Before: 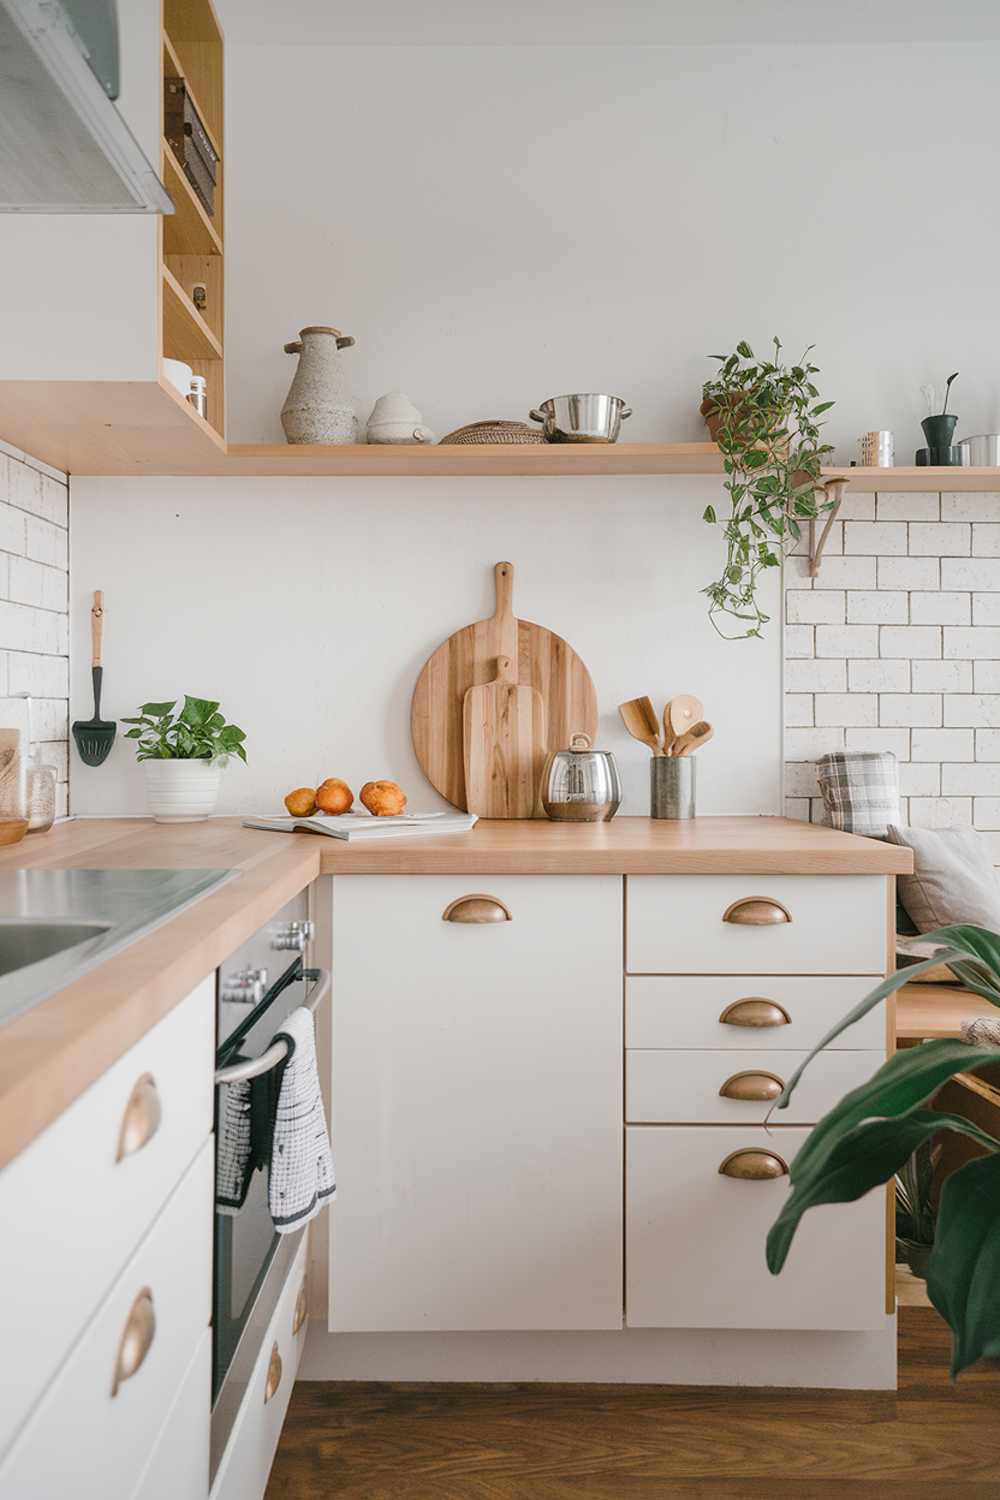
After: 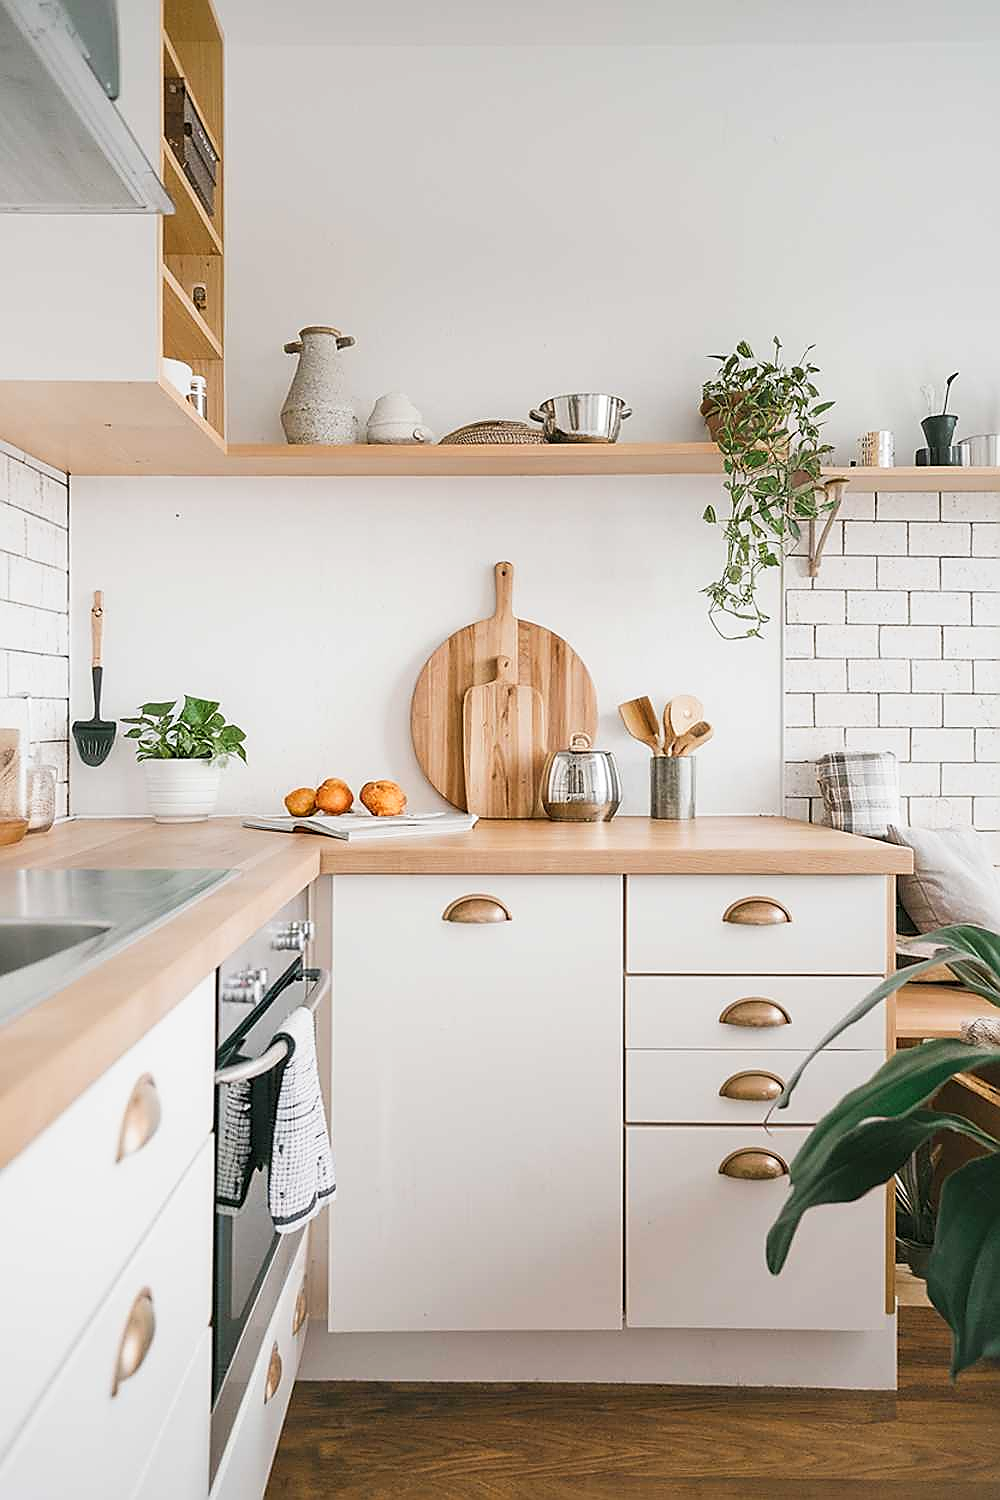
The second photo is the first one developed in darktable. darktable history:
base curve: curves: ch0 [(0, 0) (0.666, 0.806) (1, 1)], preserve colors none
tone equalizer: edges refinement/feathering 500, mask exposure compensation -1.57 EV, preserve details no
sharpen: radius 1.406, amount 1.26, threshold 0.652
